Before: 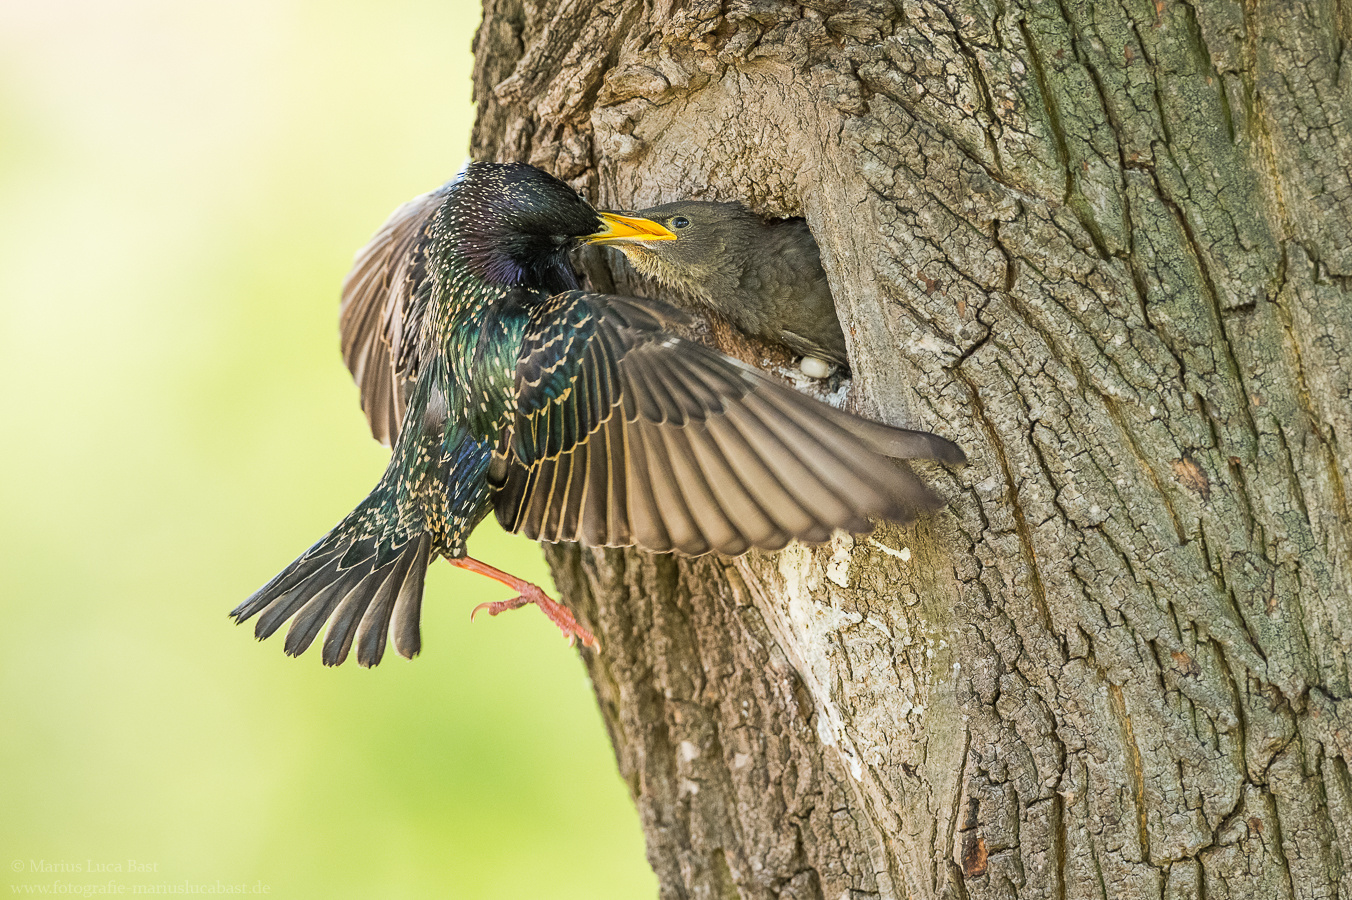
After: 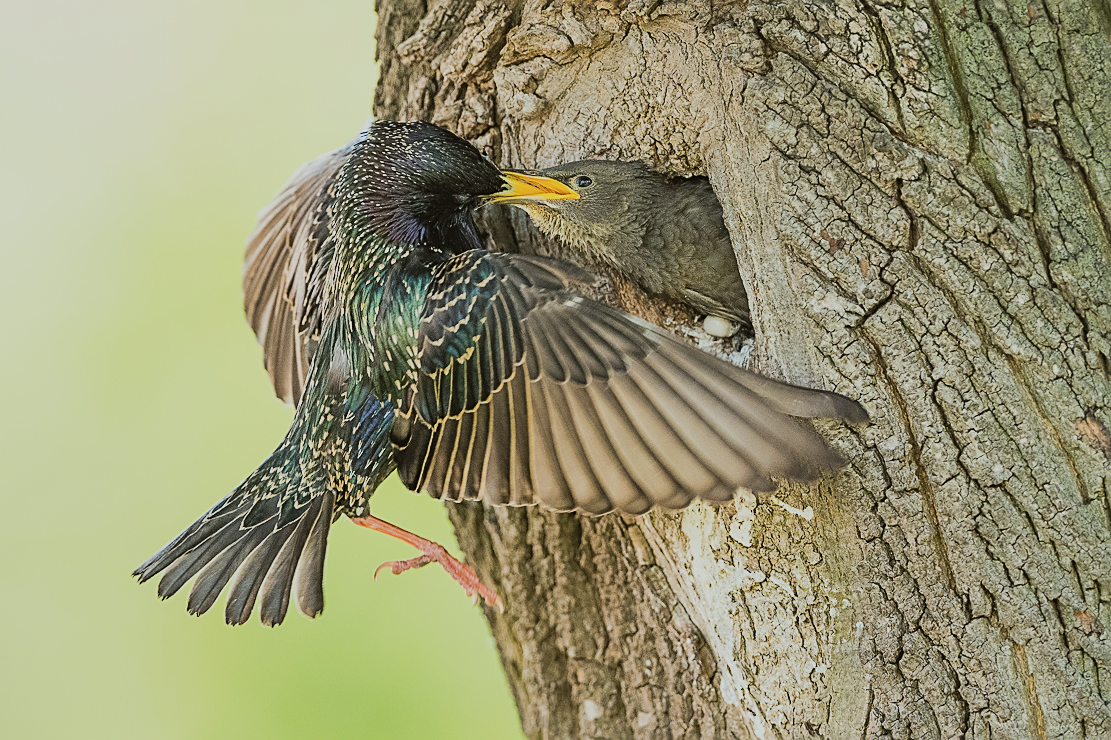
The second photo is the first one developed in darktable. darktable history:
crop and rotate: left 7.196%, top 4.574%, right 10.605%, bottom 13.178%
color balance: lift [1.004, 1.002, 1.002, 0.998], gamma [1, 1.007, 1.002, 0.993], gain [1, 0.977, 1.013, 1.023], contrast -3.64%
filmic rgb: black relative exposure -7.65 EV, white relative exposure 4.56 EV, hardness 3.61, contrast 1.05
sharpen: on, module defaults
exposure: black level correction -0.008, exposure 0.067 EV, compensate highlight preservation false
